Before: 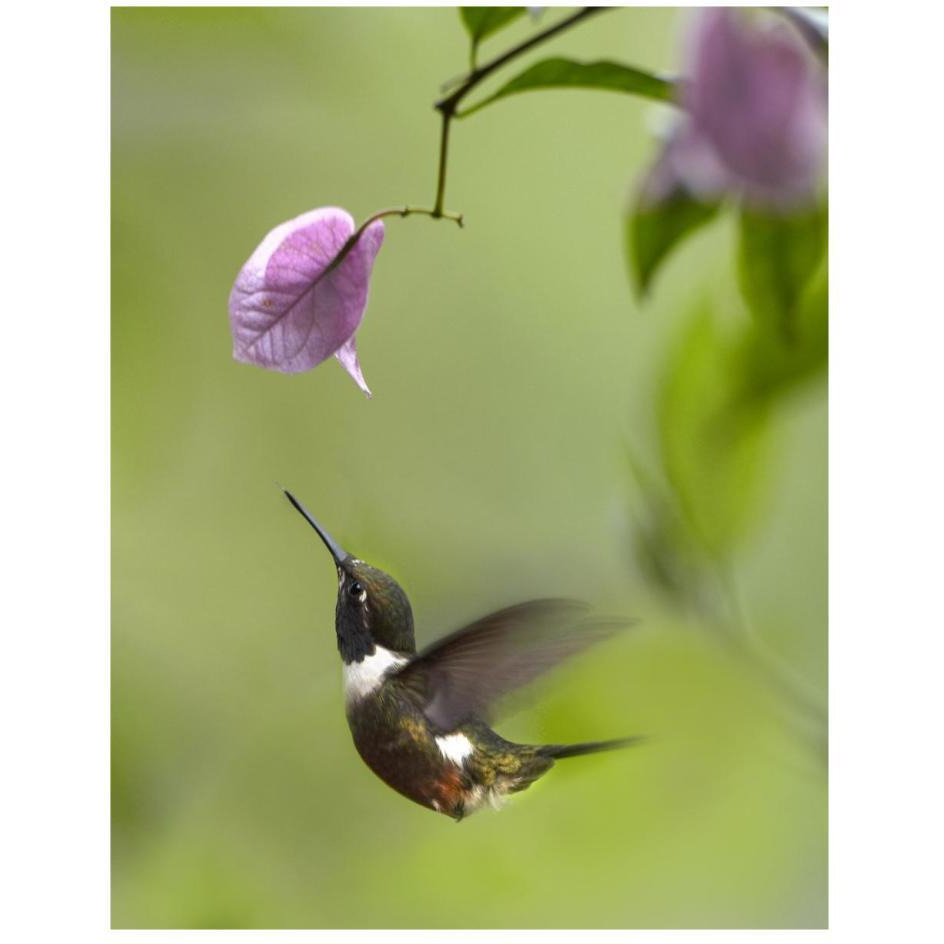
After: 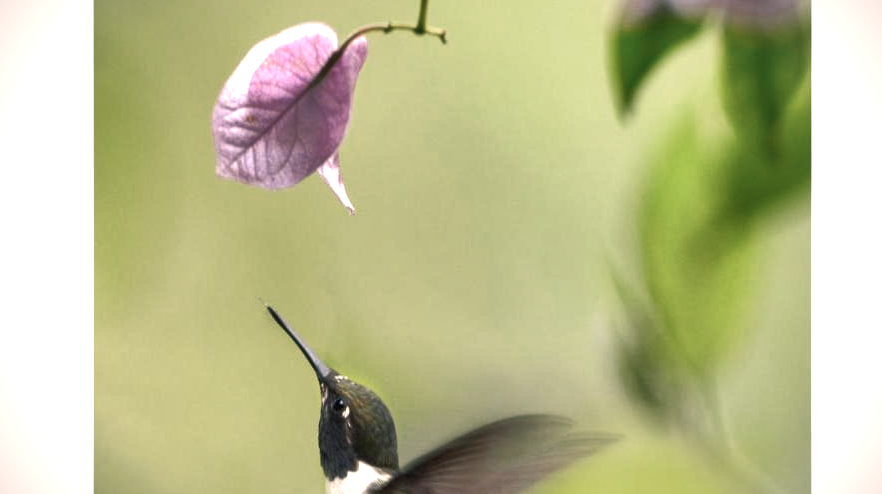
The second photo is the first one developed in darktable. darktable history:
vignetting: fall-off start 88.96%, fall-off radius 43.56%, width/height ratio 1.161
color zones: curves: ch0 [(0, 0.5) (0.125, 0.4) (0.25, 0.5) (0.375, 0.4) (0.5, 0.4) (0.625, 0.35) (0.75, 0.35) (0.875, 0.5)]; ch1 [(0, 0.35) (0.125, 0.45) (0.25, 0.35) (0.375, 0.35) (0.5, 0.35) (0.625, 0.35) (0.75, 0.45) (0.875, 0.35)]; ch2 [(0, 0.6) (0.125, 0.5) (0.25, 0.5) (0.375, 0.6) (0.5, 0.6) (0.625, 0.5) (0.75, 0.5) (0.875, 0.5)]
crop: left 1.813%, top 19.517%, right 4.692%, bottom 28.146%
local contrast: mode bilateral grid, contrast 25, coarseness 59, detail 152%, midtone range 0.2
exposure: black level correction 0, exposure 0.7 EV, compensate exposure bias true, compensate highlight preservation false
color balance rgb: shadows lift › chroma 2.055%, shadows lift › hue 215.85°, power › chroma 0.488%, power › hue 259.08°, highlights gain › chroma 3.631%, highlights gain › hue 58.92°, perceptual saturation grading › global saturation 0.655%, perceptual brilliance grading › global brilliance -0.593%, perceptual brilliance grading › highlights -0.997%, perceptual brilliance grading › mid-tones -1.338%, perceptual brilliance grading › shadows -1.834%, global vibrance 20%
